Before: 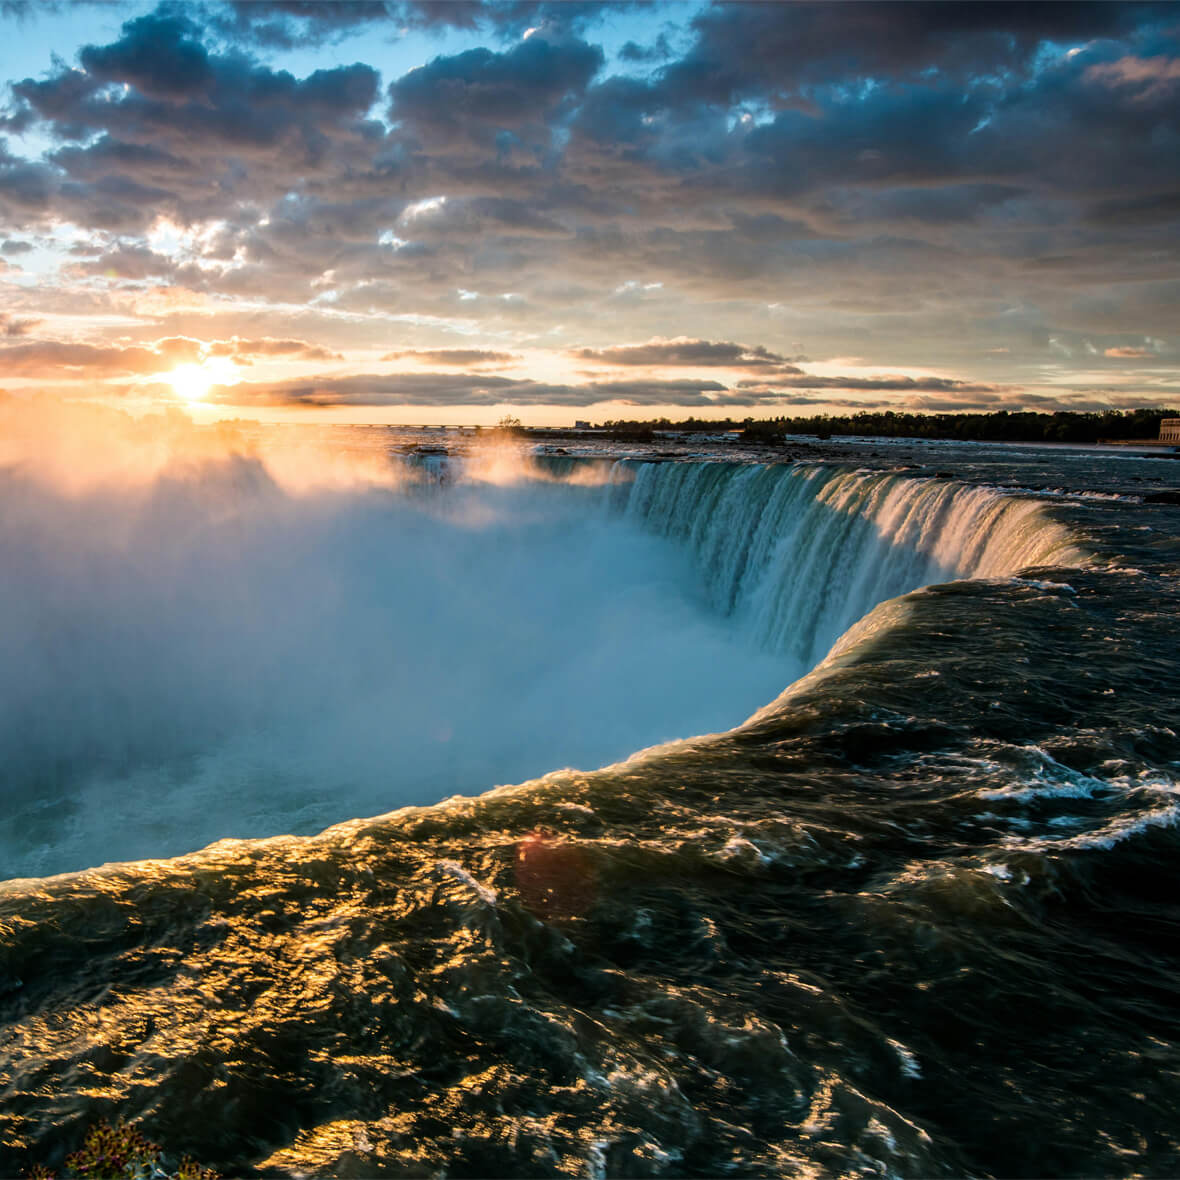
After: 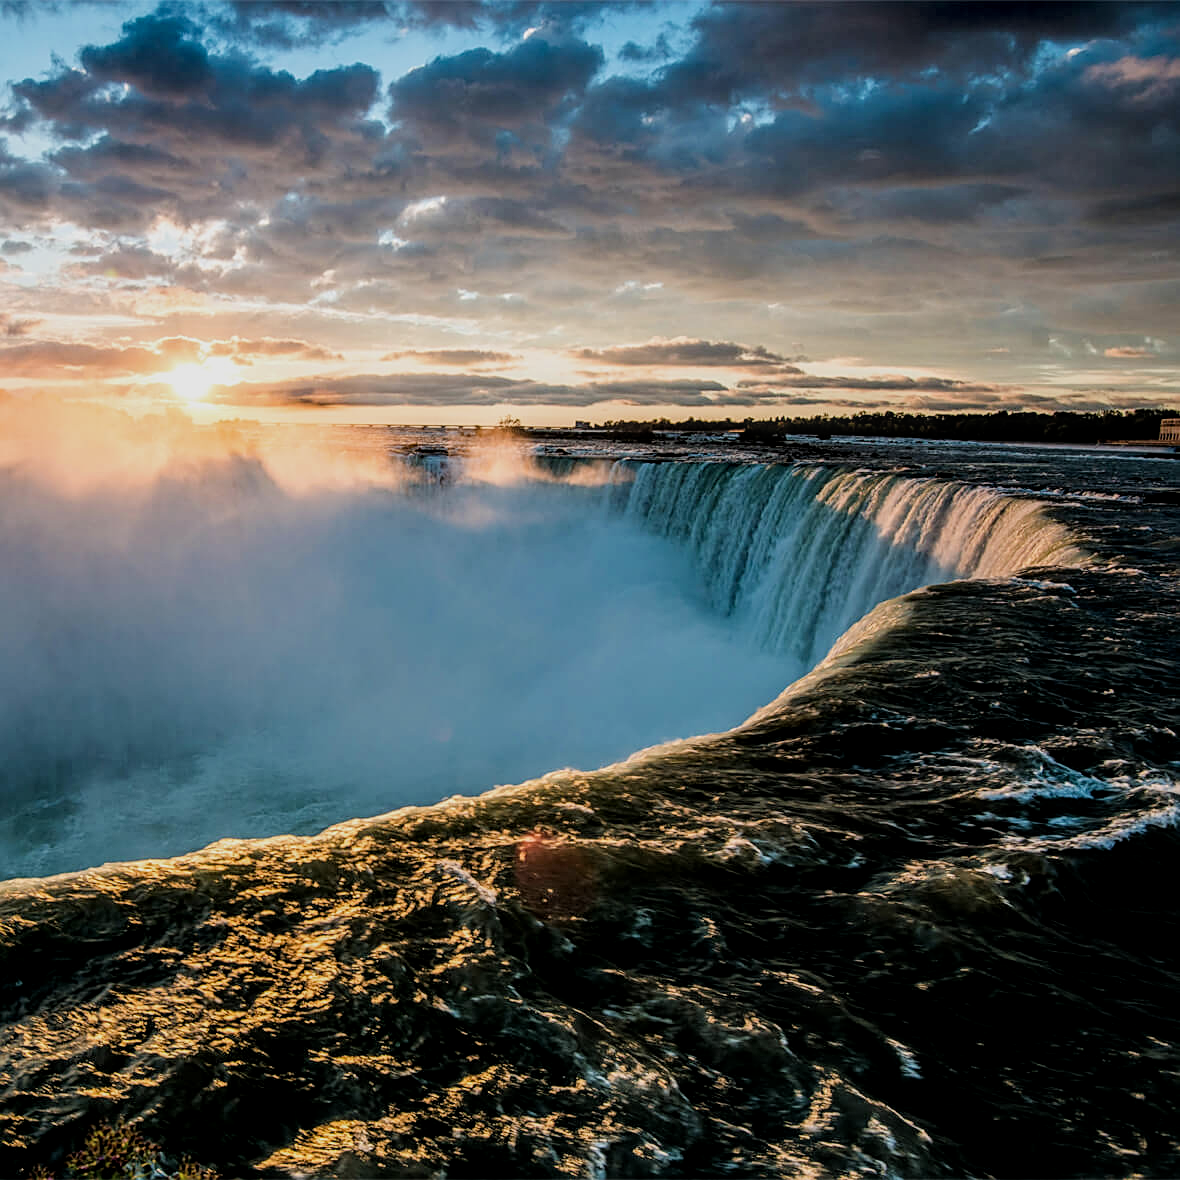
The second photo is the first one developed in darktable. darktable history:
local contrast: on, module defaults
sharpen: on, module defaults
filmic rgb: black relative exposure -8.02 EV, white relative exposure 3.98 EV, hardness 4.11, contrast 0.987, iterations of high-quality reconstruction 0
